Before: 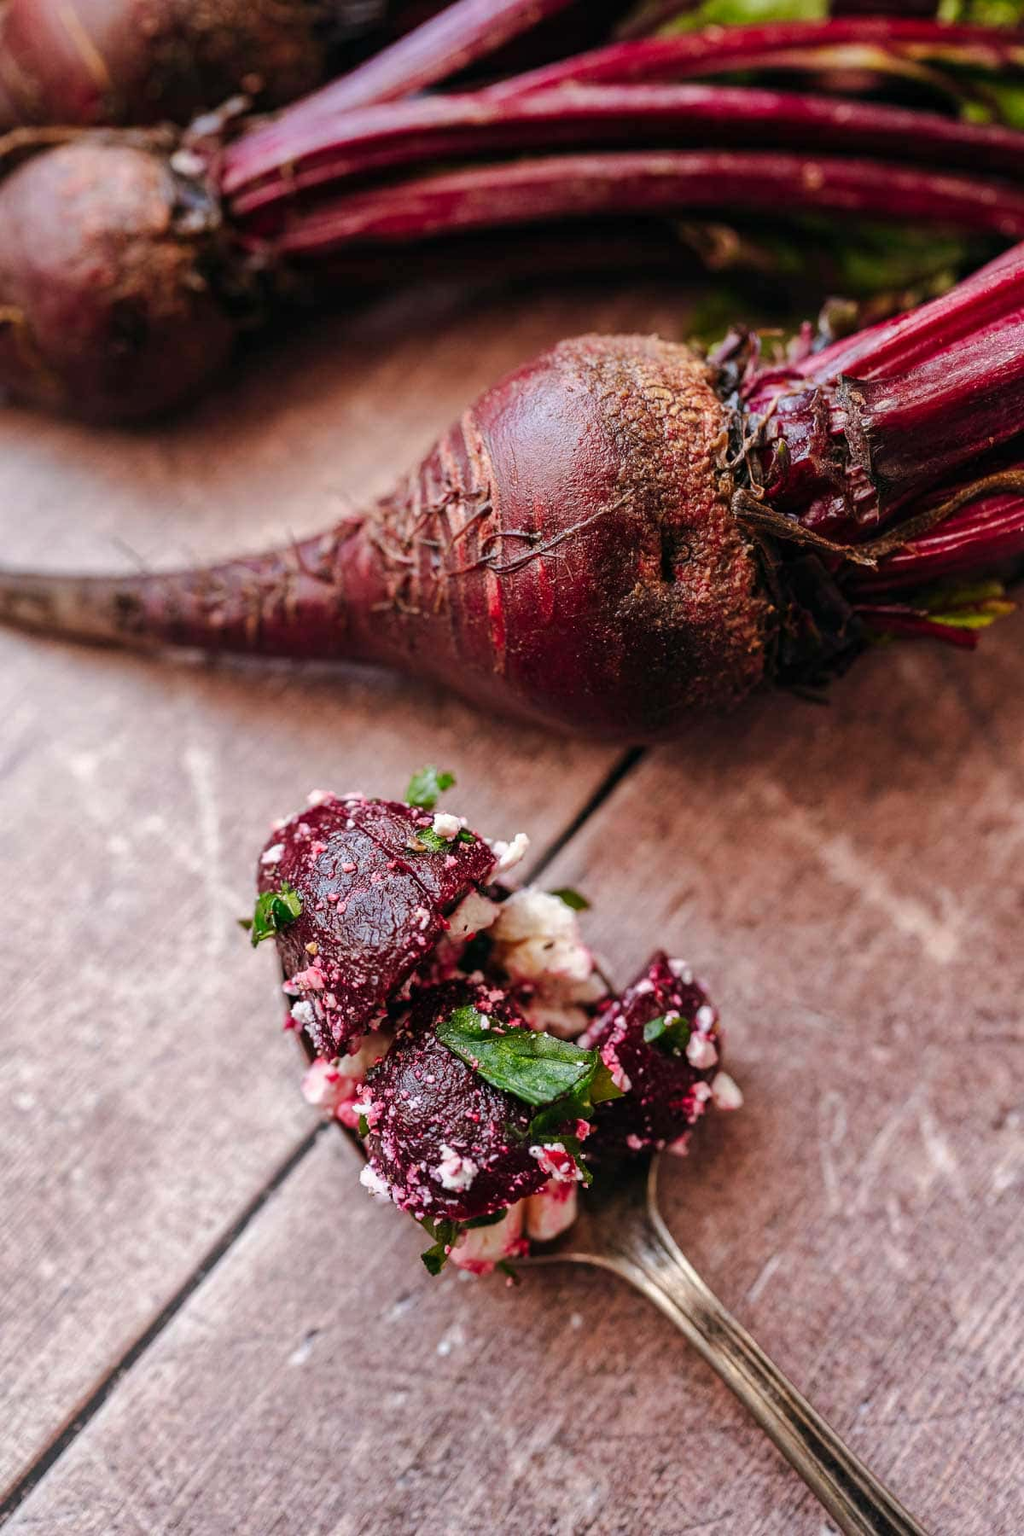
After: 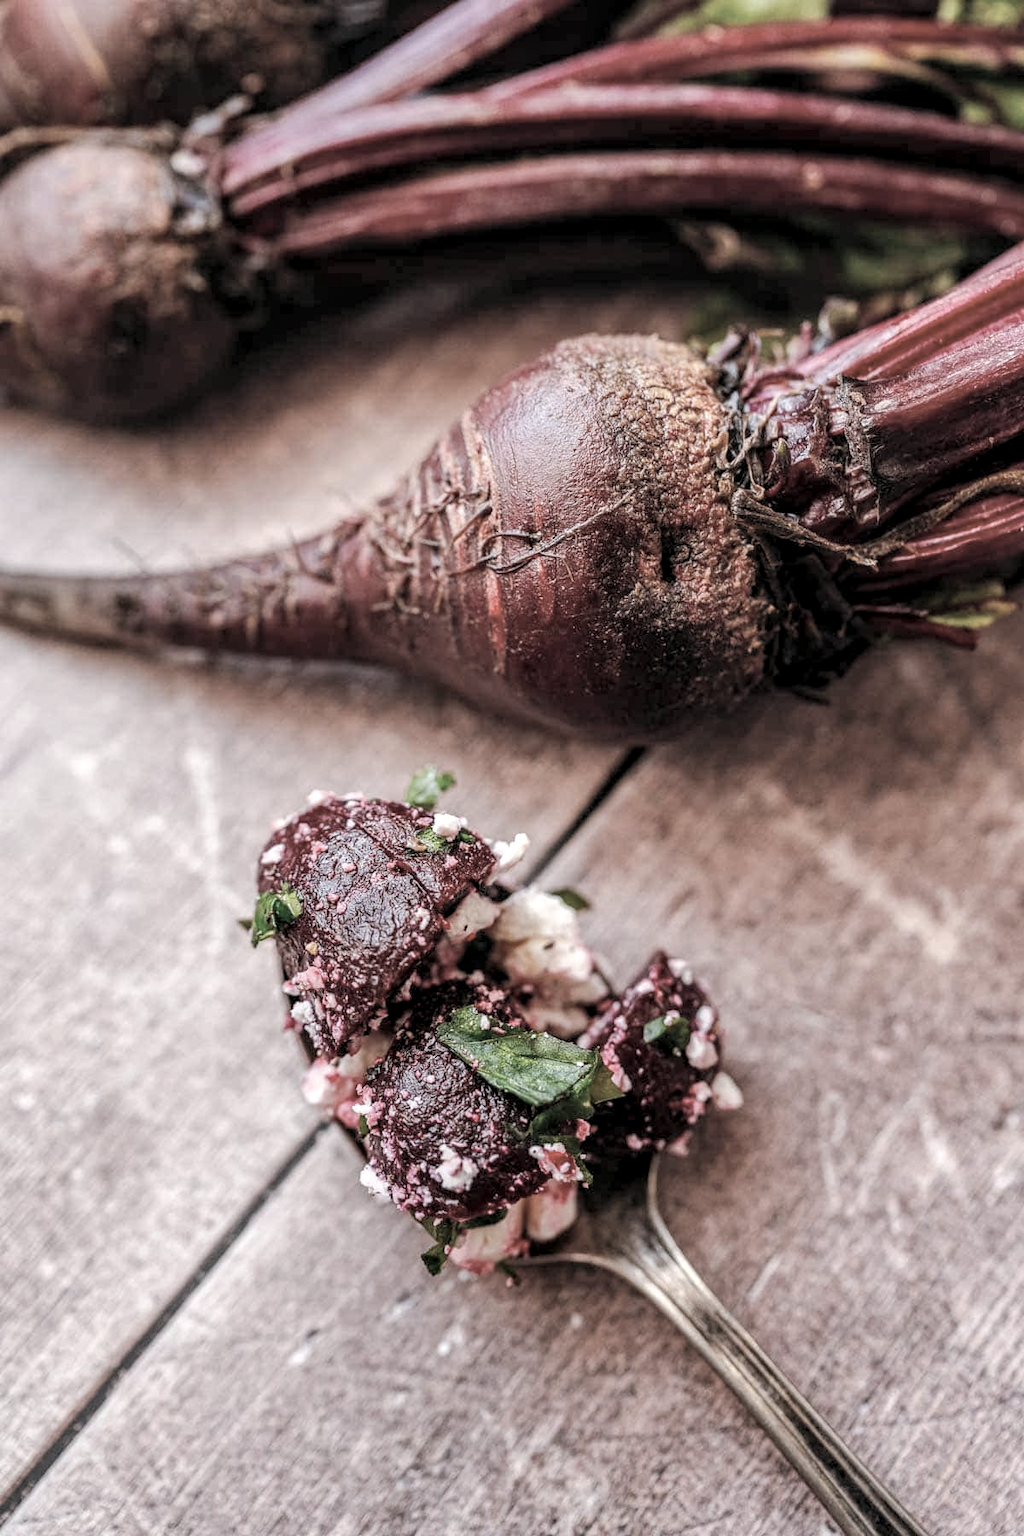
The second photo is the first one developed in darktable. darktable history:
contrast brightness saturation: brightness 0.18, saturation -0.5
local contrast: highlights 40%, shadows 60%, detail 136%, midtone range 0.514
